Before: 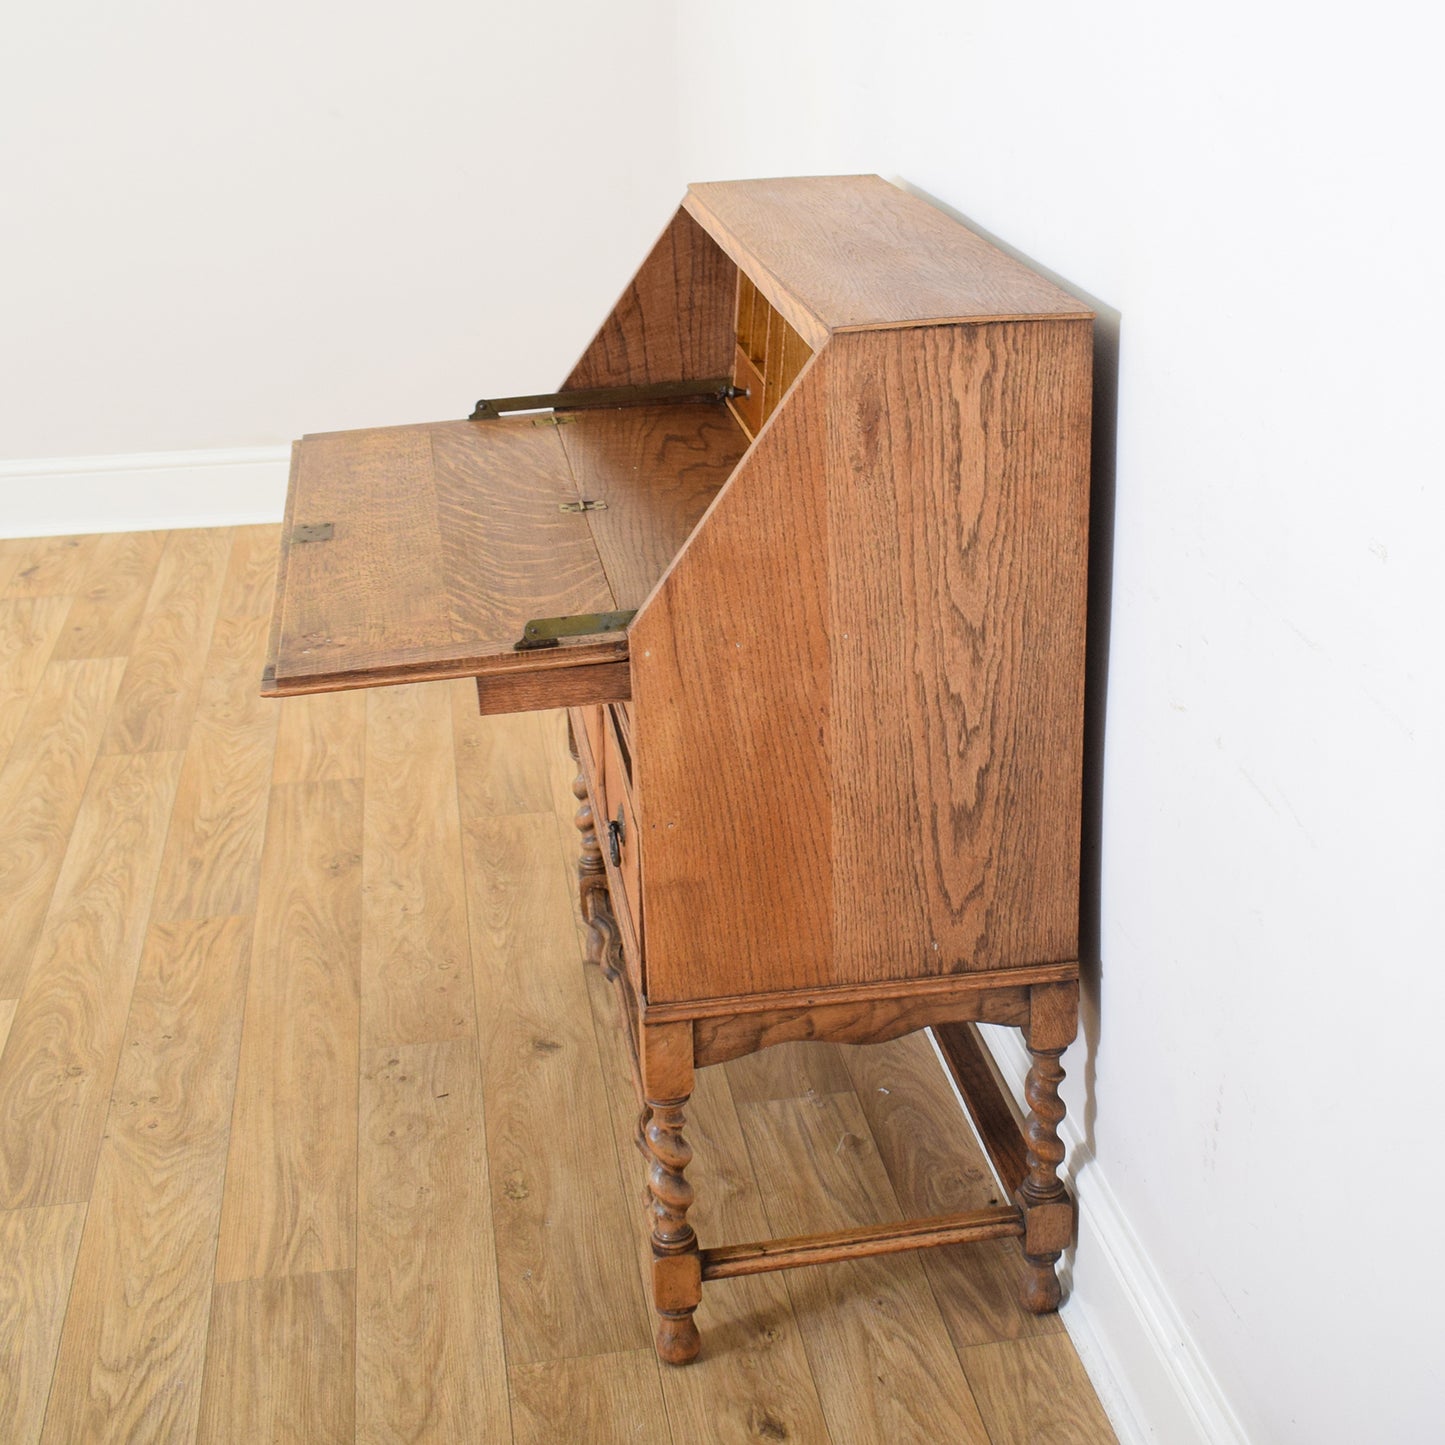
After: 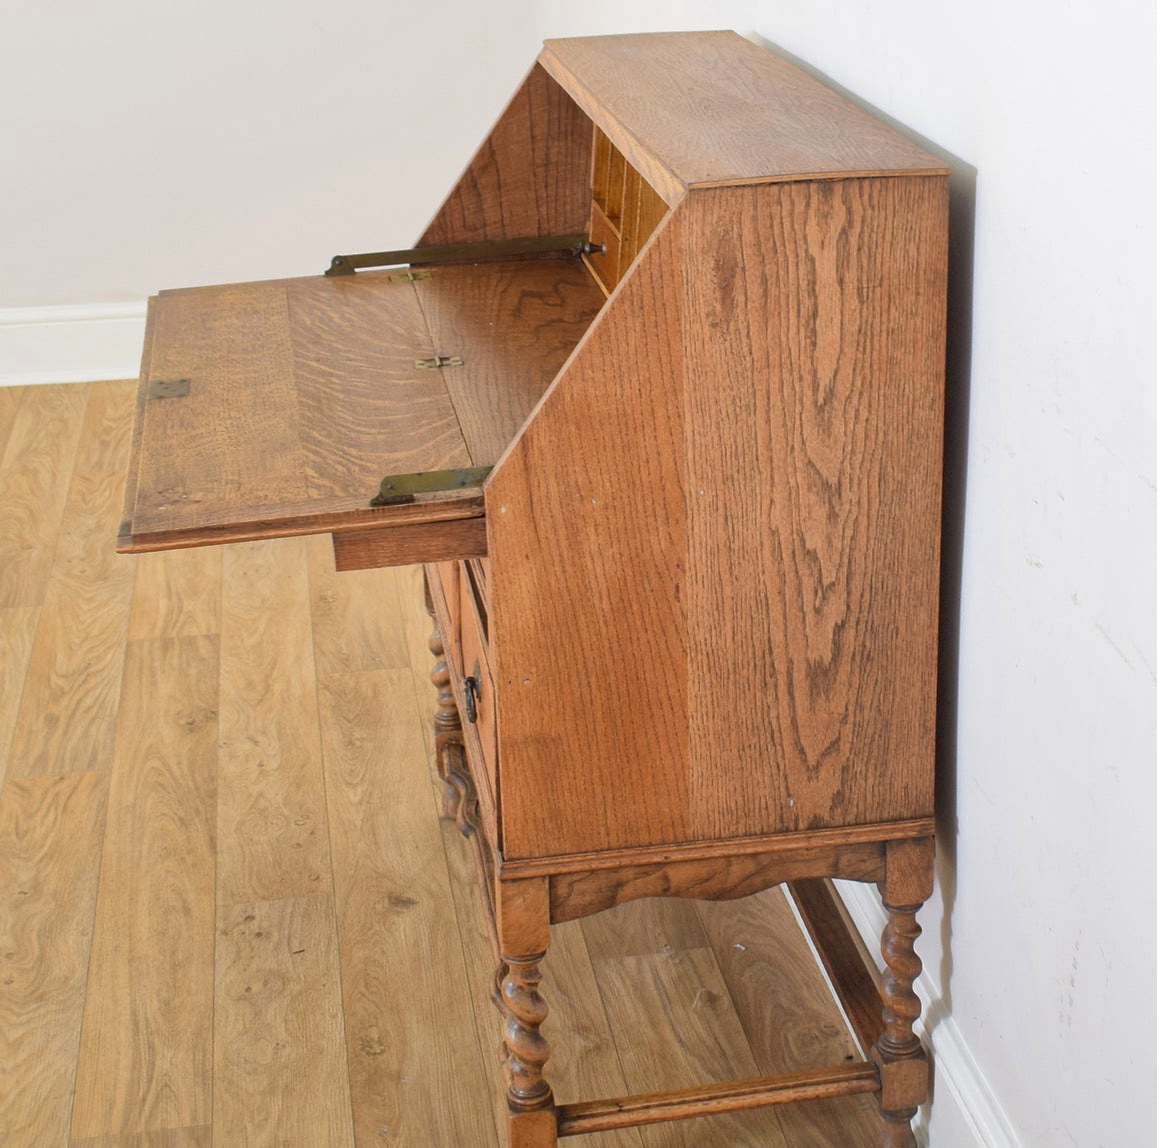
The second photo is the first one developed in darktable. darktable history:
crop and rotate: left 10.018%, top 10.01%, right 9.87%, bottom 10.519%
tone equalizer: on, module defaults
shadows and highlights: on, module defaults
